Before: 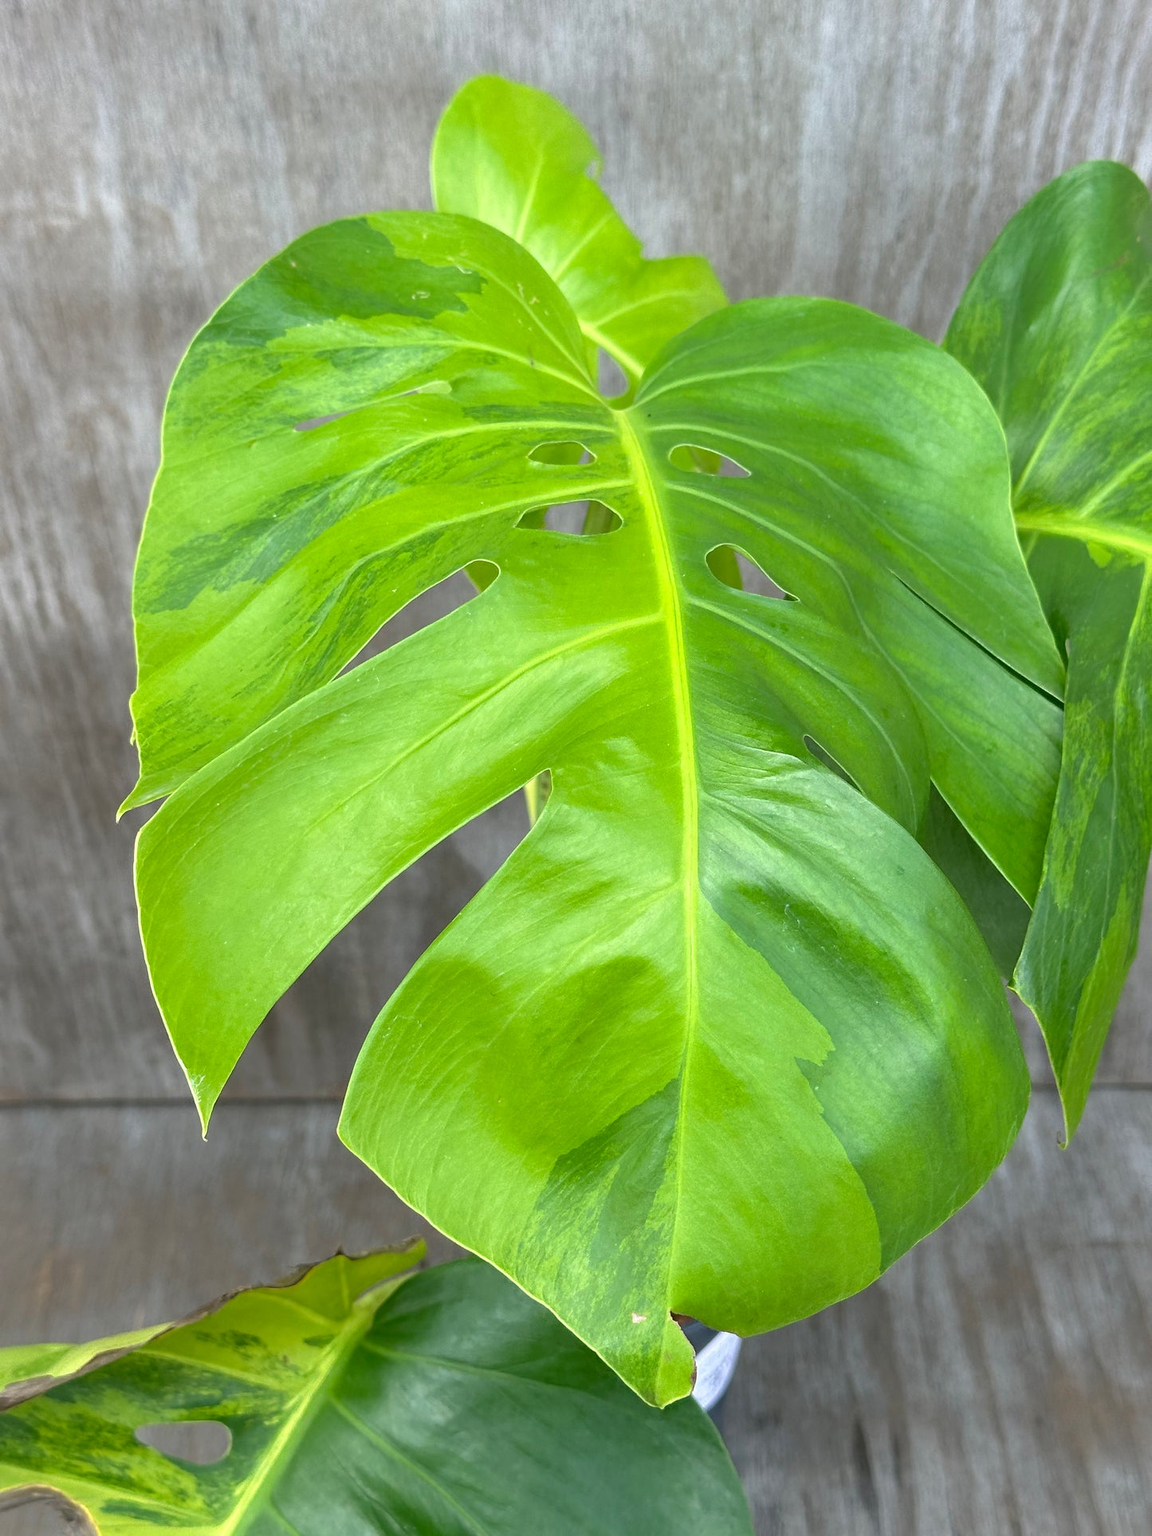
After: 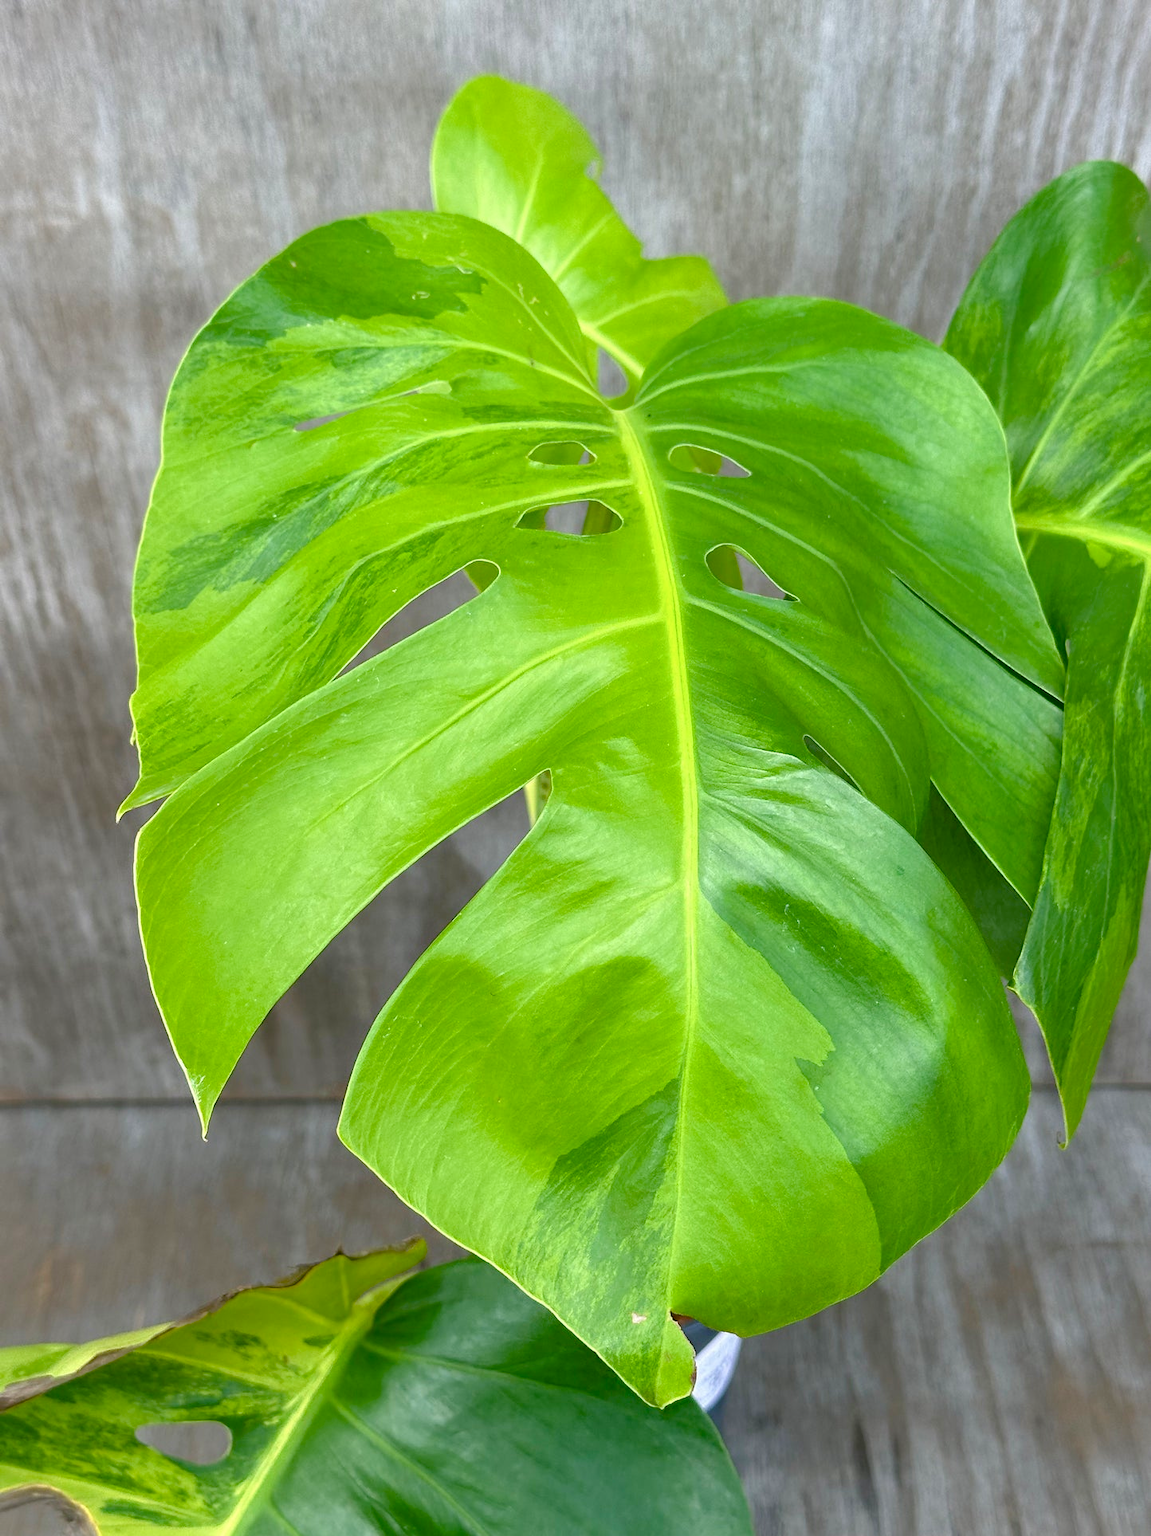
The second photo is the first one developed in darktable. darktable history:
color balance rgb: perceptual saturation grading › global saturation 20%, perceptual saturation grading › highlights -25%, perceptual saturation grading › shadows 50%
rotate and perspective: automatic cropping original format, crop left 0, crop top 0
